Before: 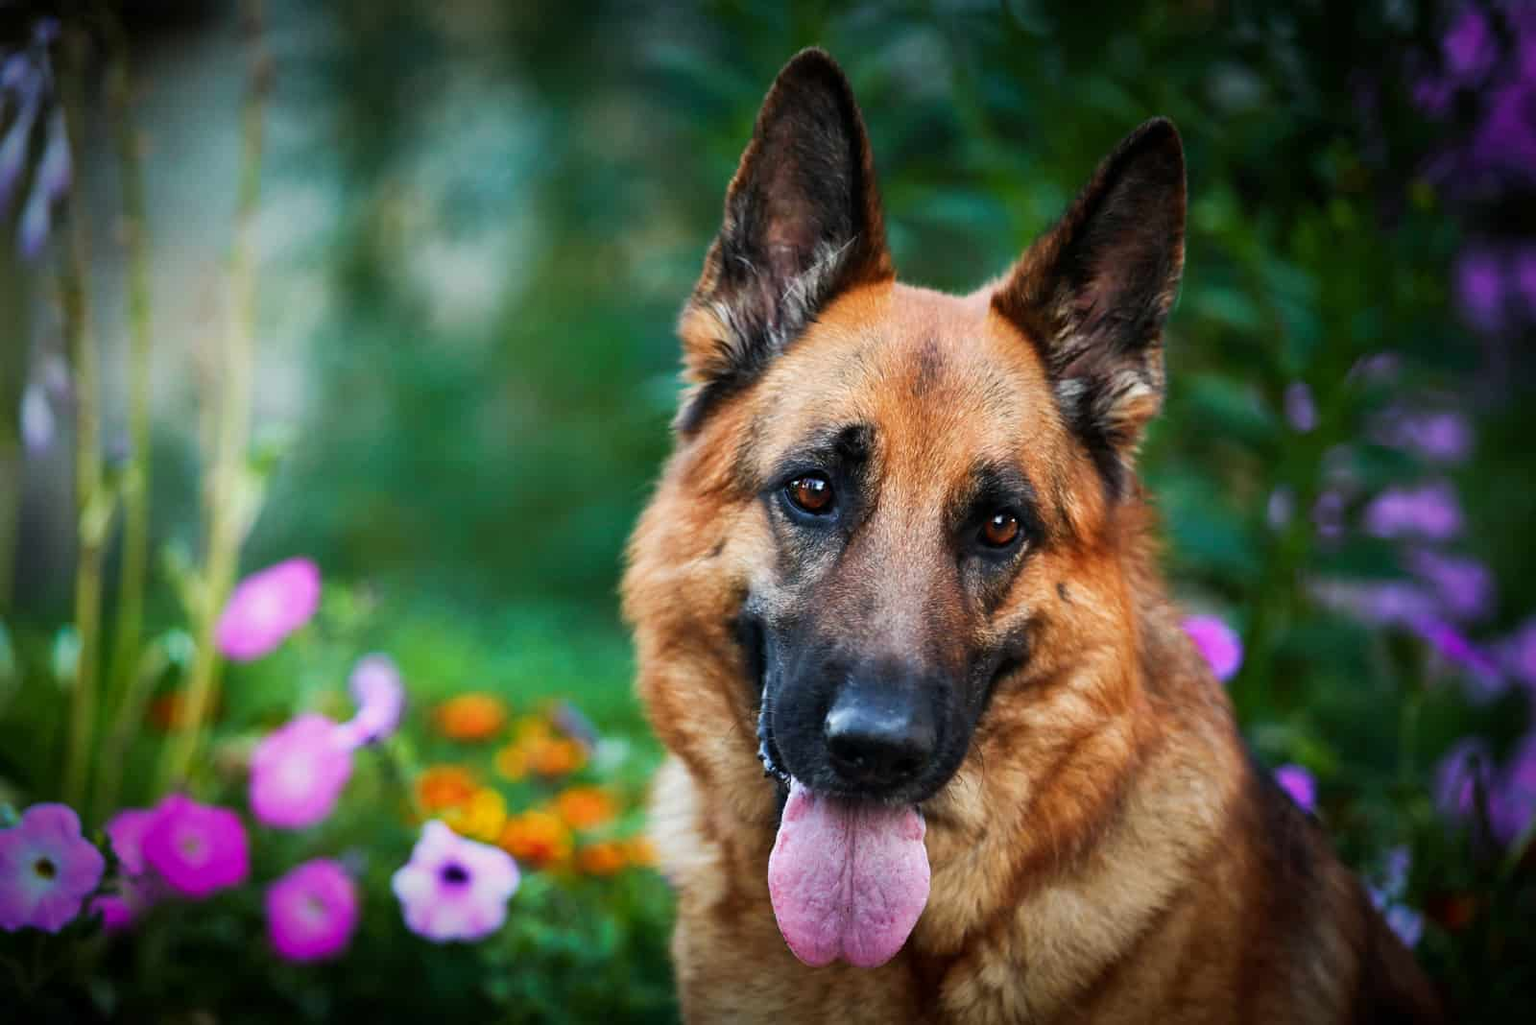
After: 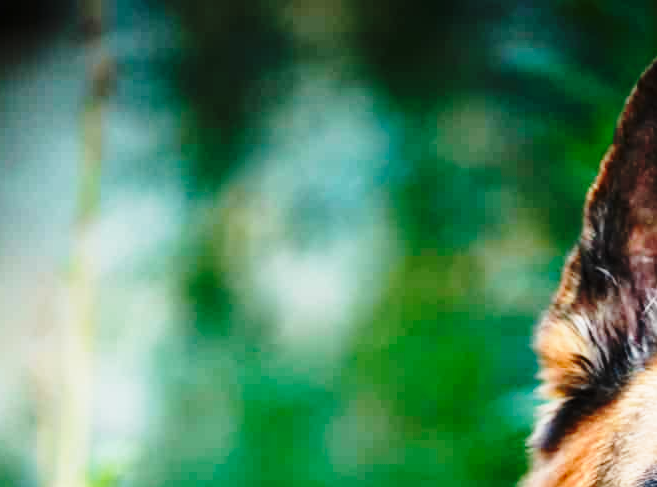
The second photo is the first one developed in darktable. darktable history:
crop and rotate: left 10.8%, top 0.067%, right 48.117%, bottom 54.25%
base curve: curves: ch0 [(0, 0) (0.04, 0.03) (0.133, 0.232) (0.448, 0.748) (0.843, 0.968) (1, 1)], preserve colors none
